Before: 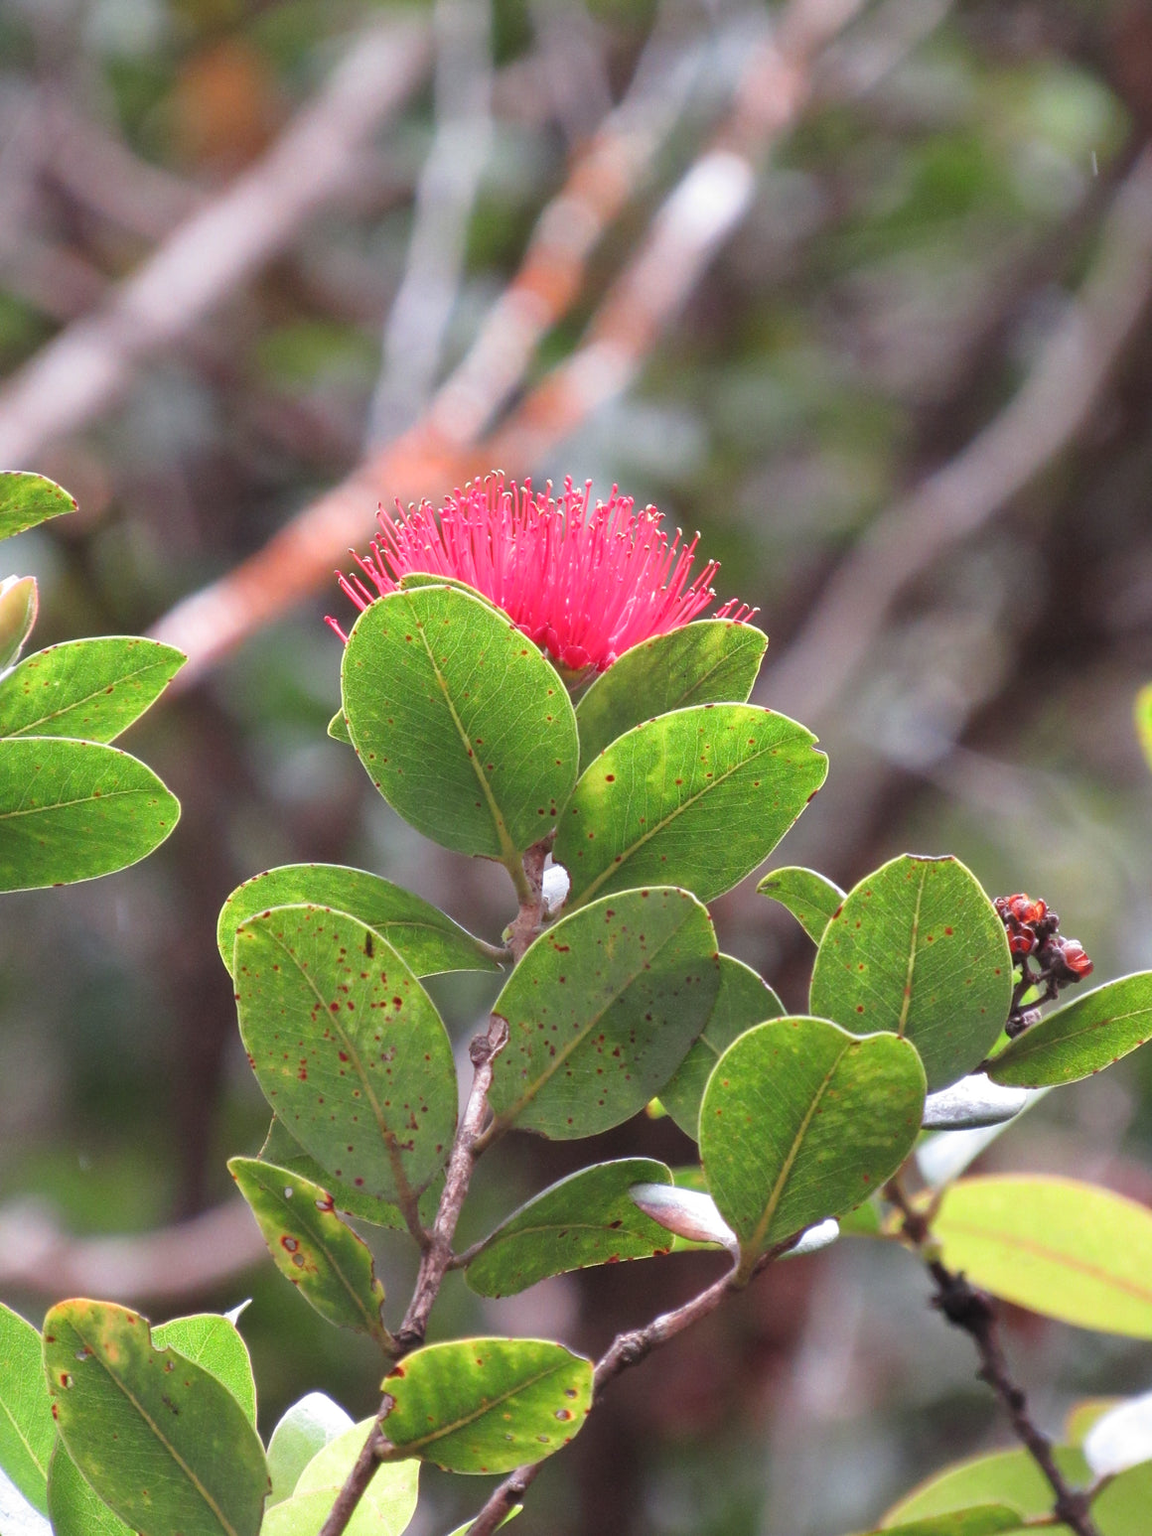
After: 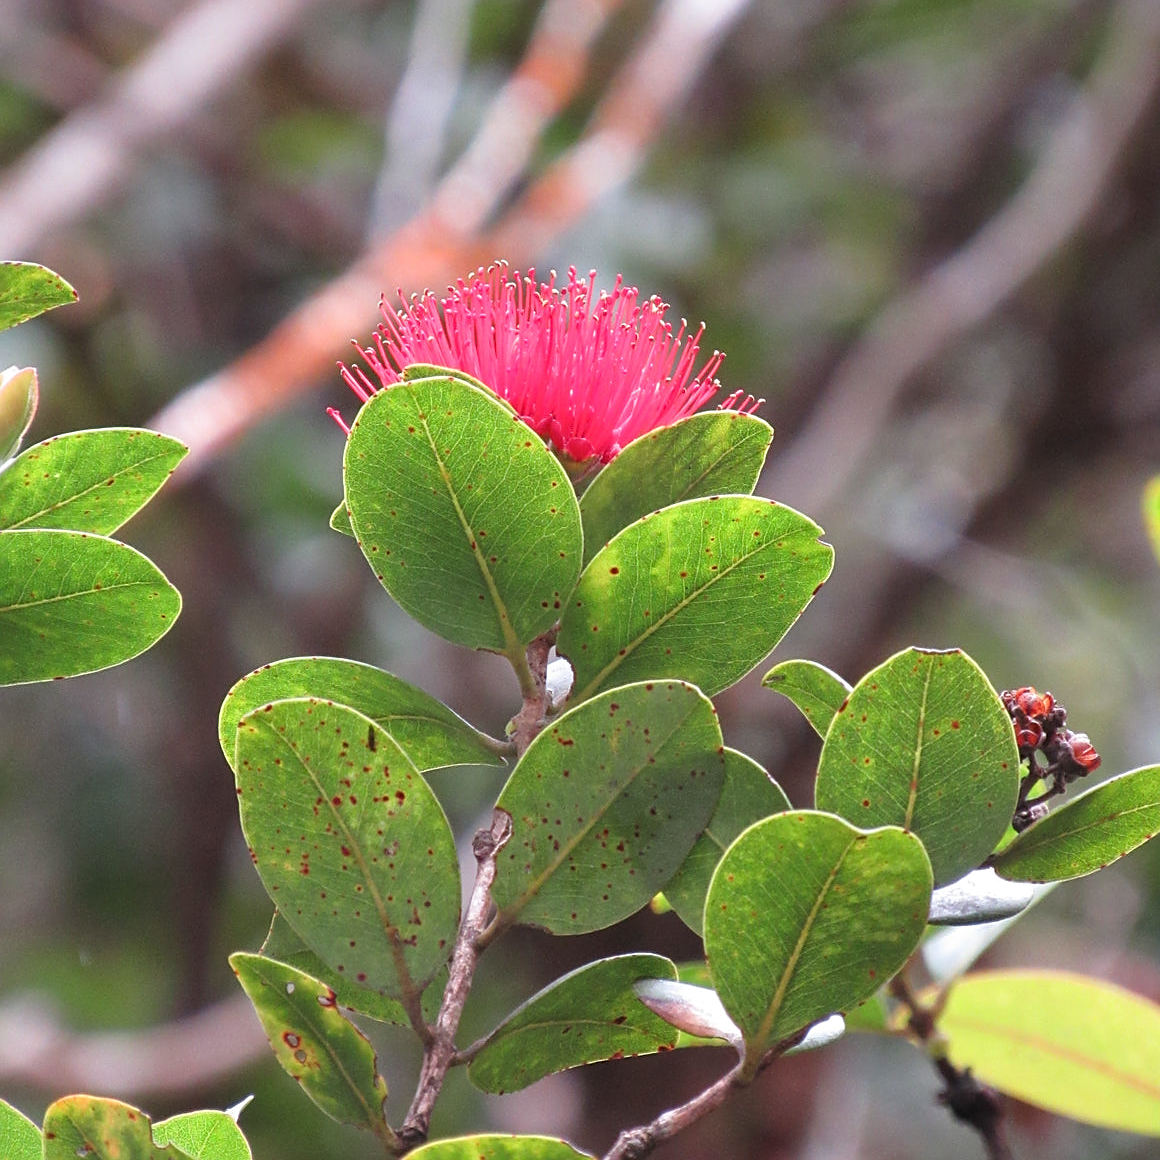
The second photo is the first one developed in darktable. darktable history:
sharpen: amount 0.478
crop: top 13.819%, bottom 11.169%
